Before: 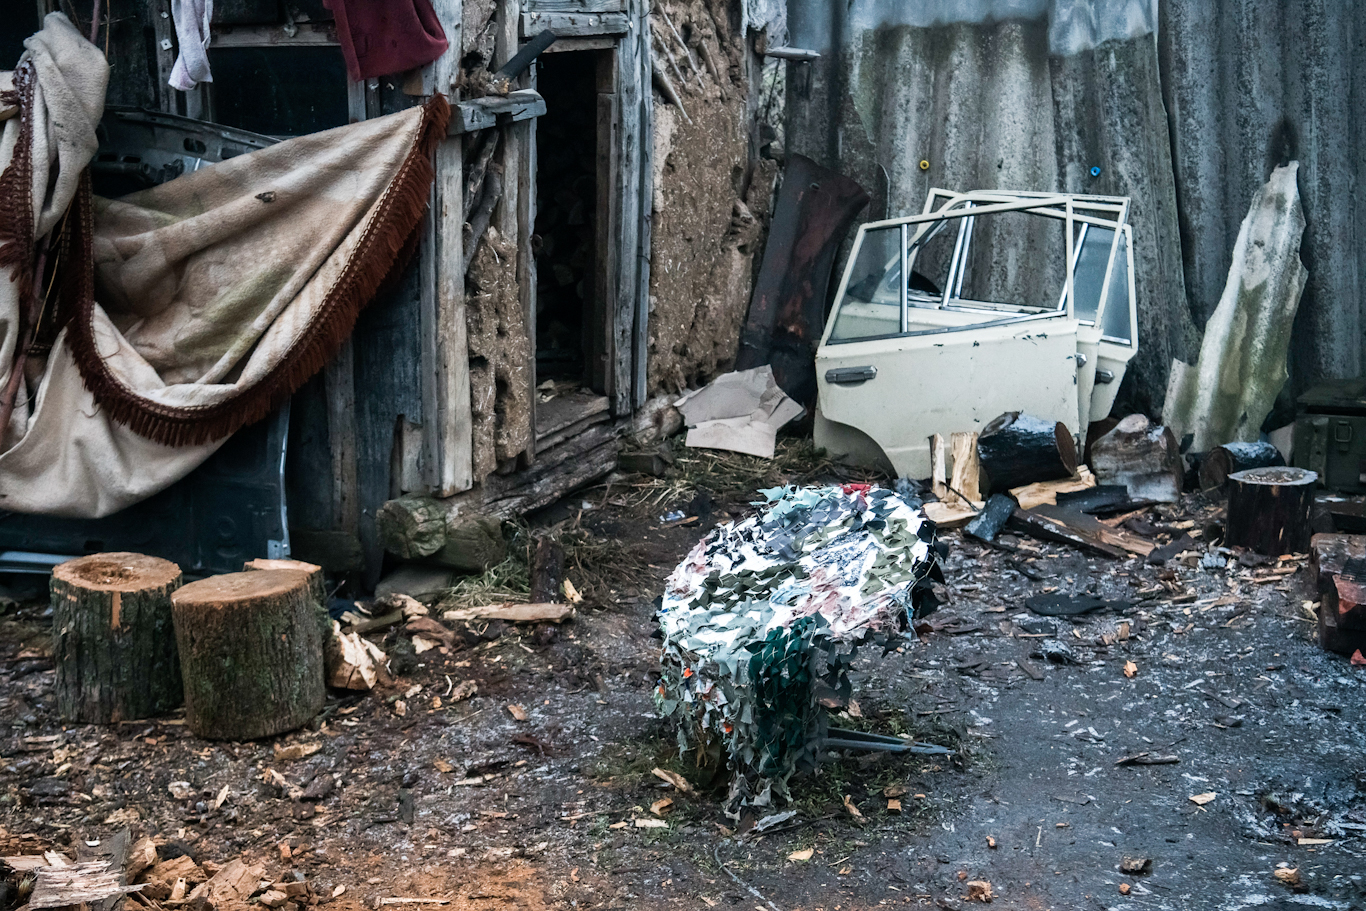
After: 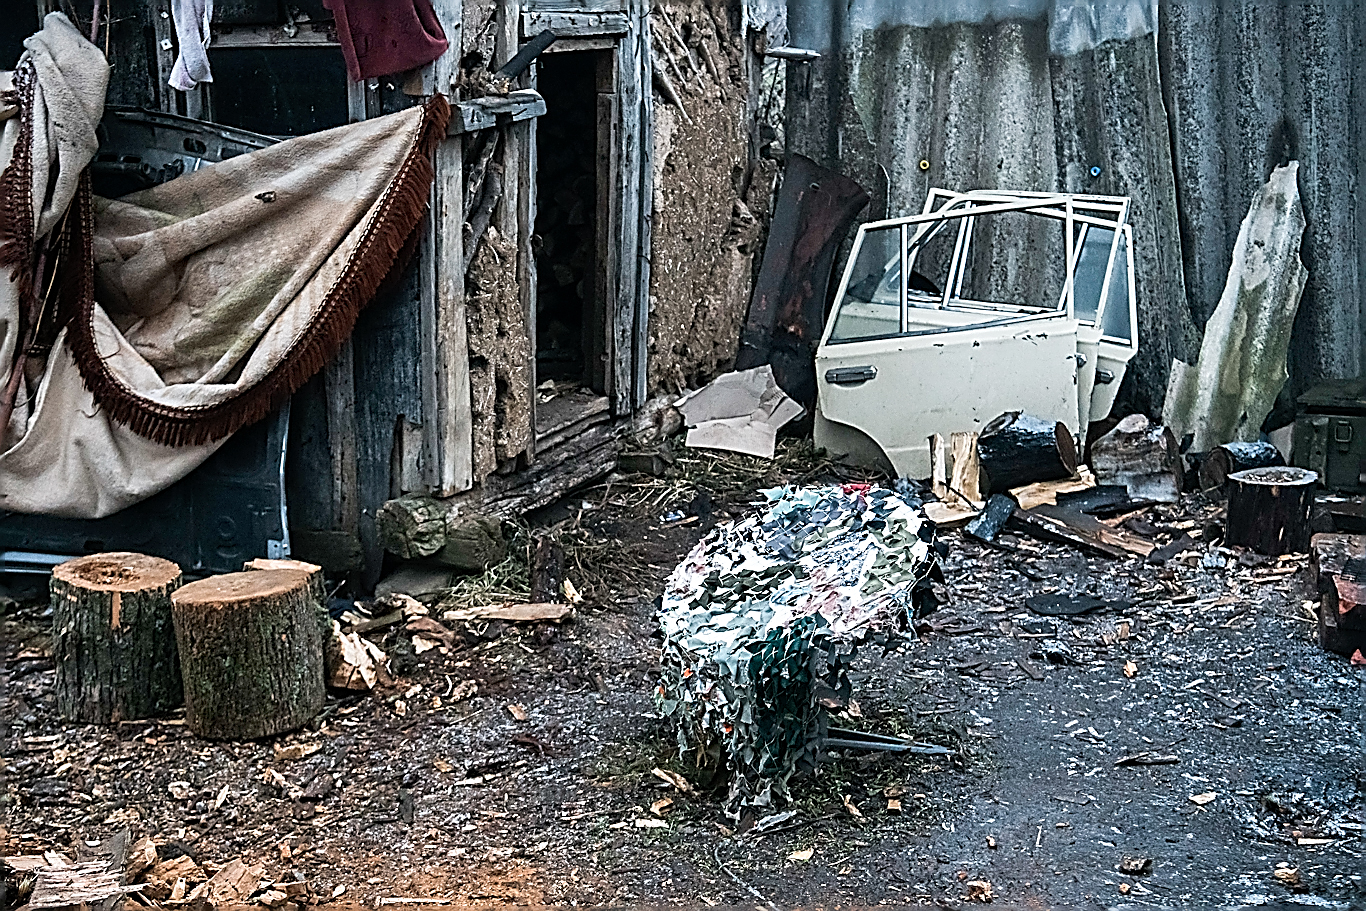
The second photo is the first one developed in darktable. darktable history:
shadows and highlights: radius 108.73, shadows 40.56, highlights -71.62, low approximation 0.01, soften with gaussian
sharpen: amount 1.845
